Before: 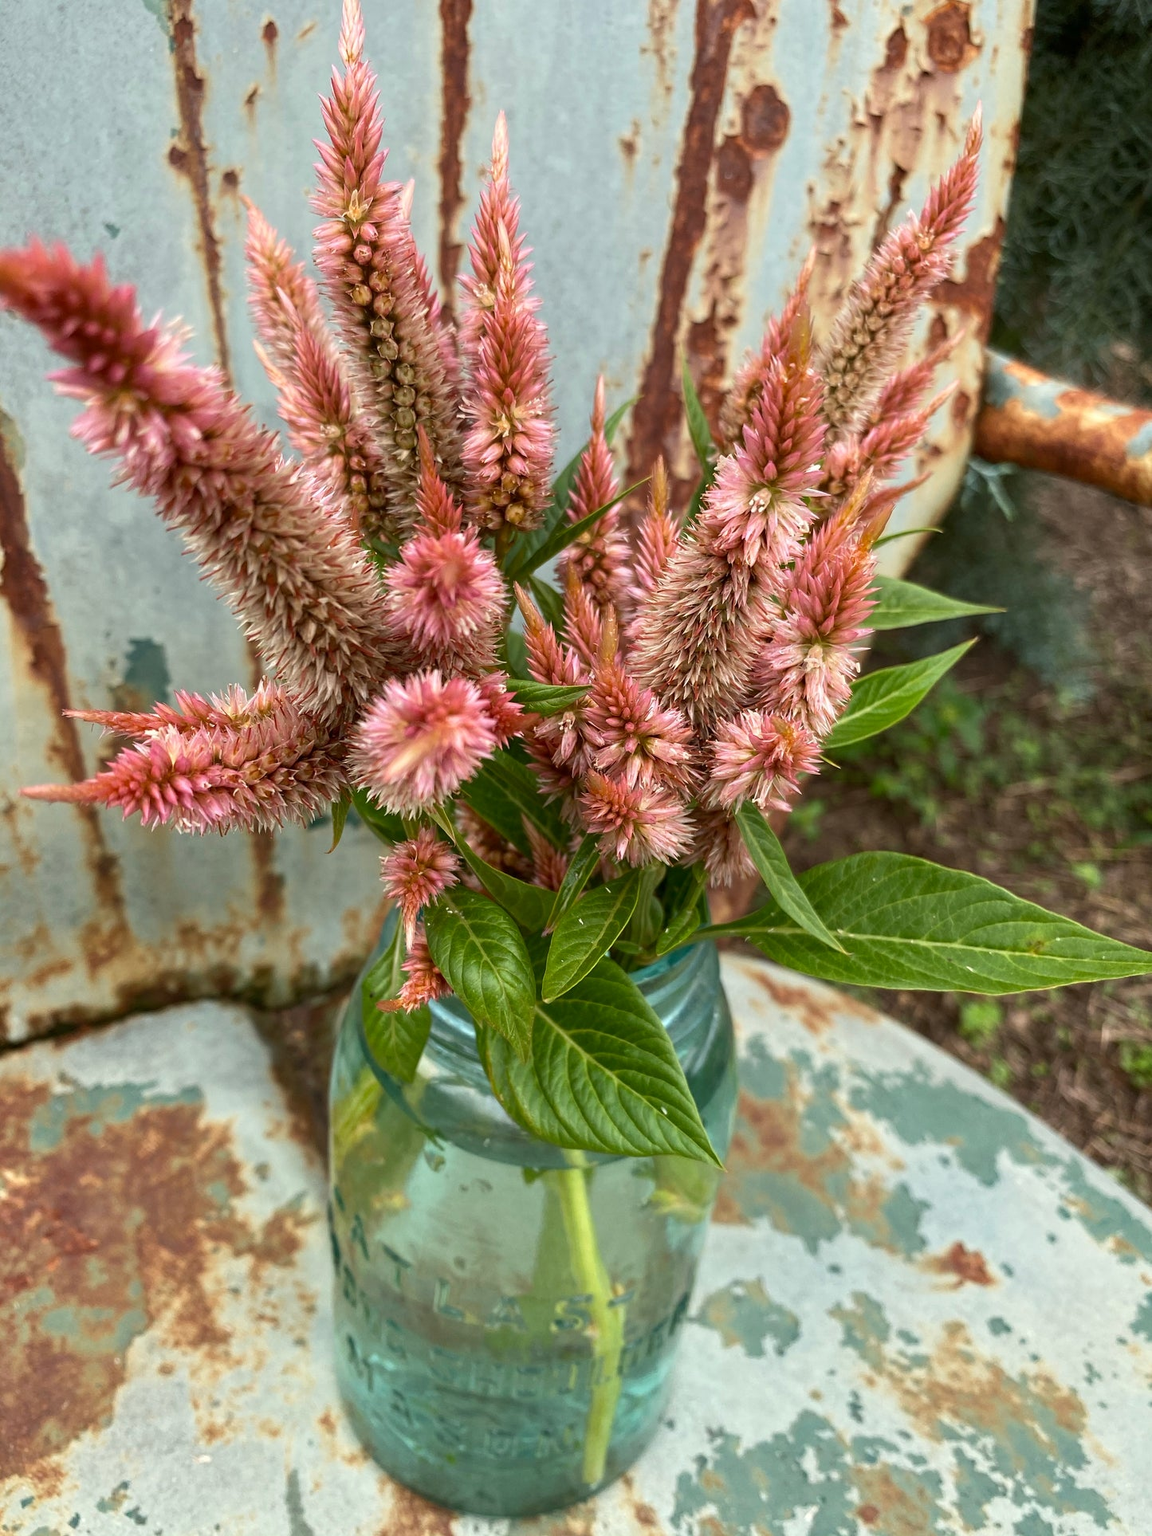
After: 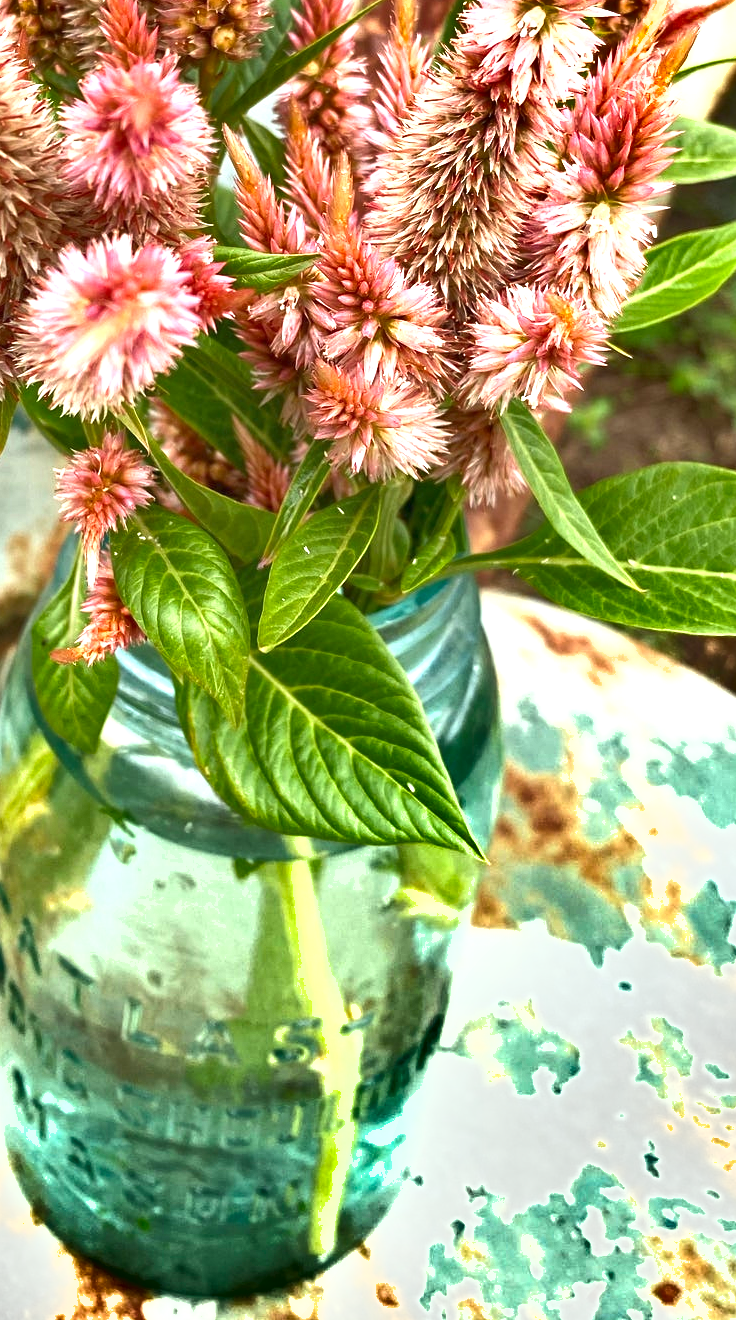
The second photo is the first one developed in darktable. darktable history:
exposure: black level correction 0, exposure 1.405 EV, compensate exposure bias true, compensate highlight preservation false
crop and rotate: left 29.215%, top 31.478%, right 19.826%
shadows and highlights: shadows 74.73, highlights -60.67, soften with gaussian
